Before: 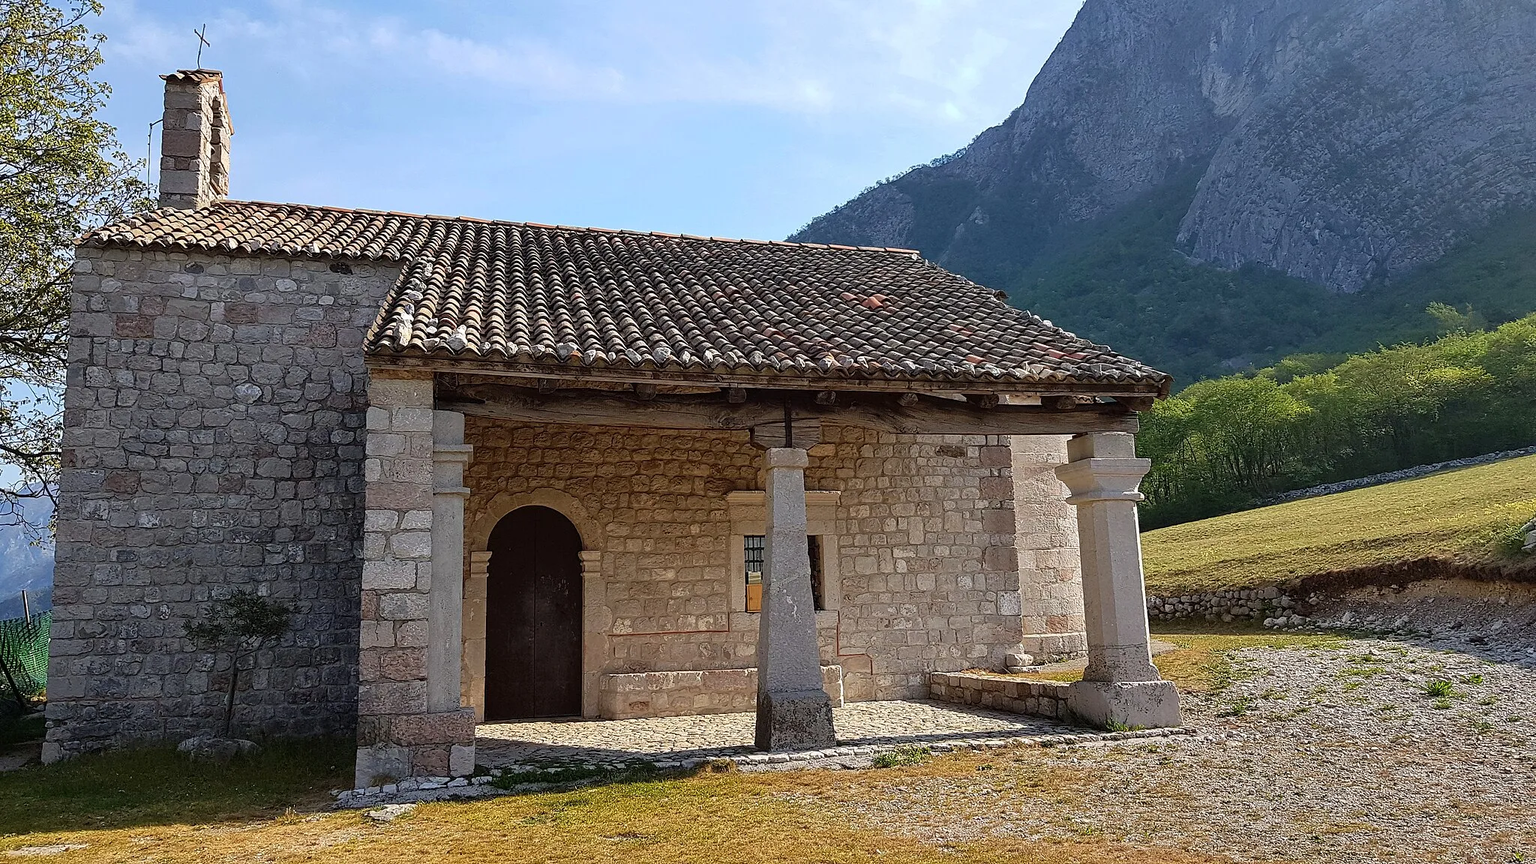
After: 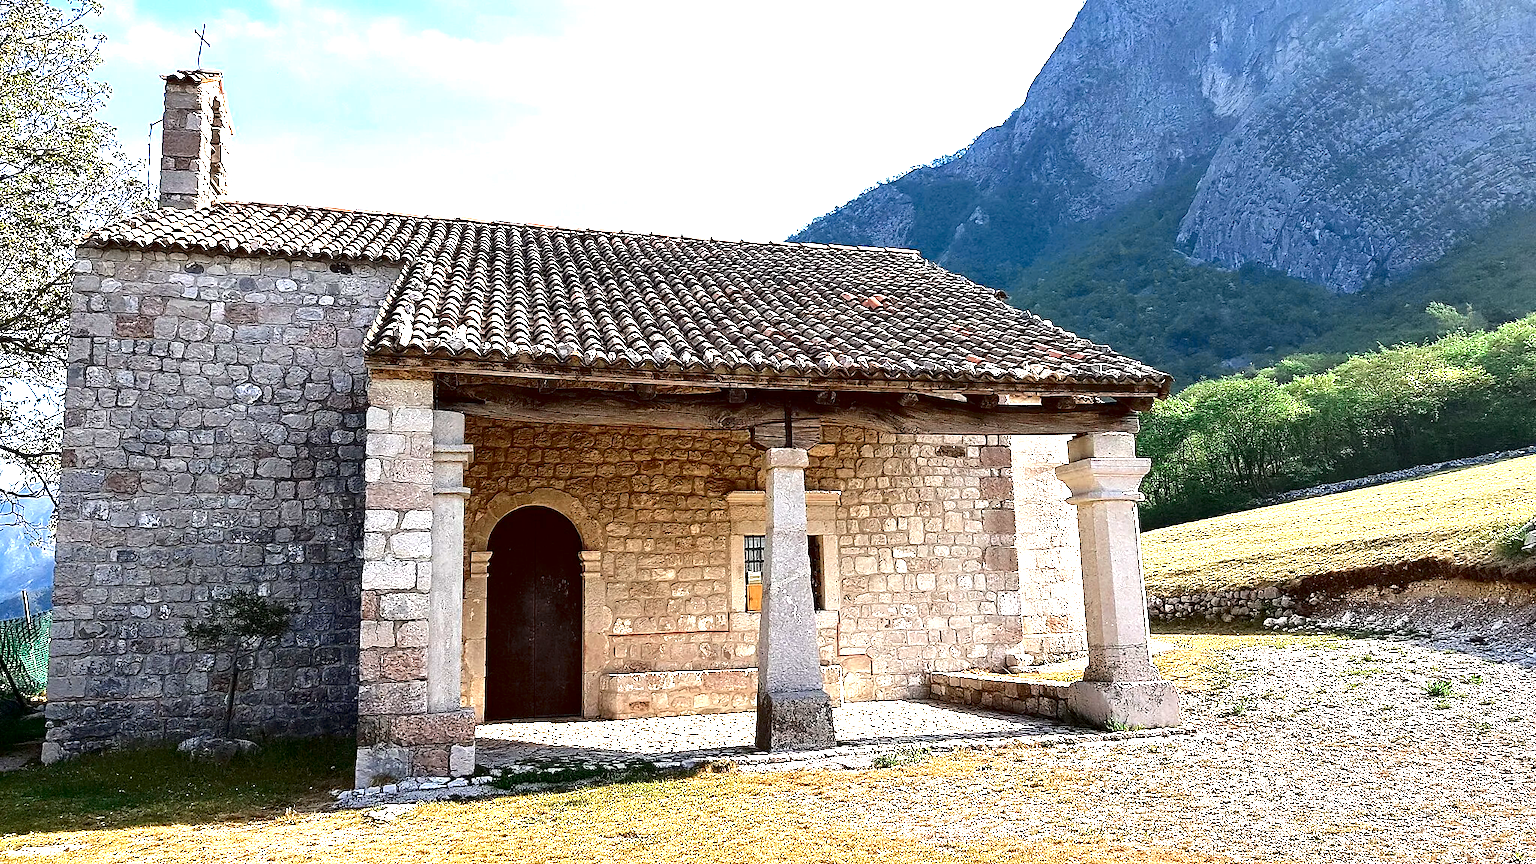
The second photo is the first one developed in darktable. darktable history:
contrast brightness saturation: contrast 0.128, brightness -0.239, saturation 0.149
exposure: black level correction 0.002, exposure 1.989 EV, compensate highlight preservation false
color zones: curves: ch0 [(0, 0.5) (0.125, 0.4) (0.25, 0.5) (0.375, 0.4) (0.5, 0.4) (0.625, 0.35) (0.75, 0.35) (0.875, 0.5)]; ch1 [(0, 0.35) (0.125, 0.45) (0.25, 0.35) (0.375, 0.35) (0.5, 0.35) (0.625, 0.35) (0.75, 0.45) (0.875, 0.35)]; ch2 [(0, 0.6) (0.125, 0.5) (0.25, 0.5) (0.375, 0.6) (0.5, 0.6) (0.625, 0.5) (0.75, 0.5) (0.875, 0.5)]
